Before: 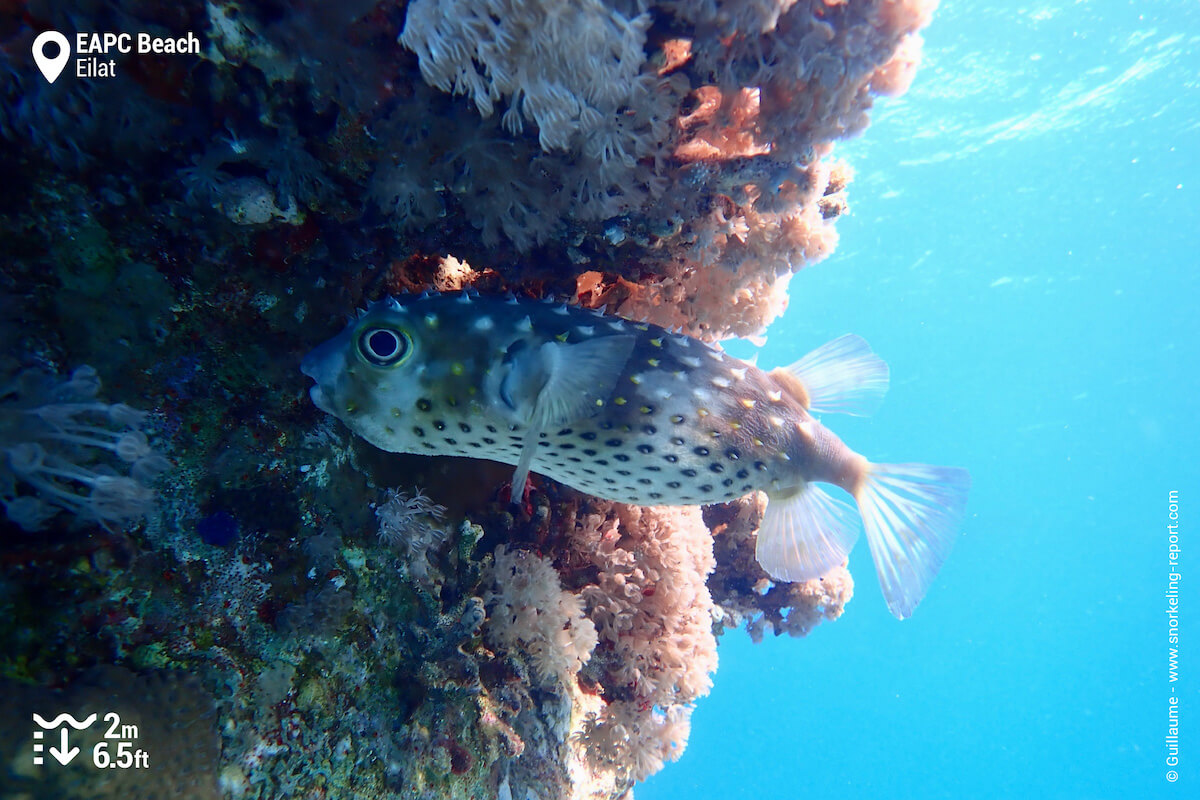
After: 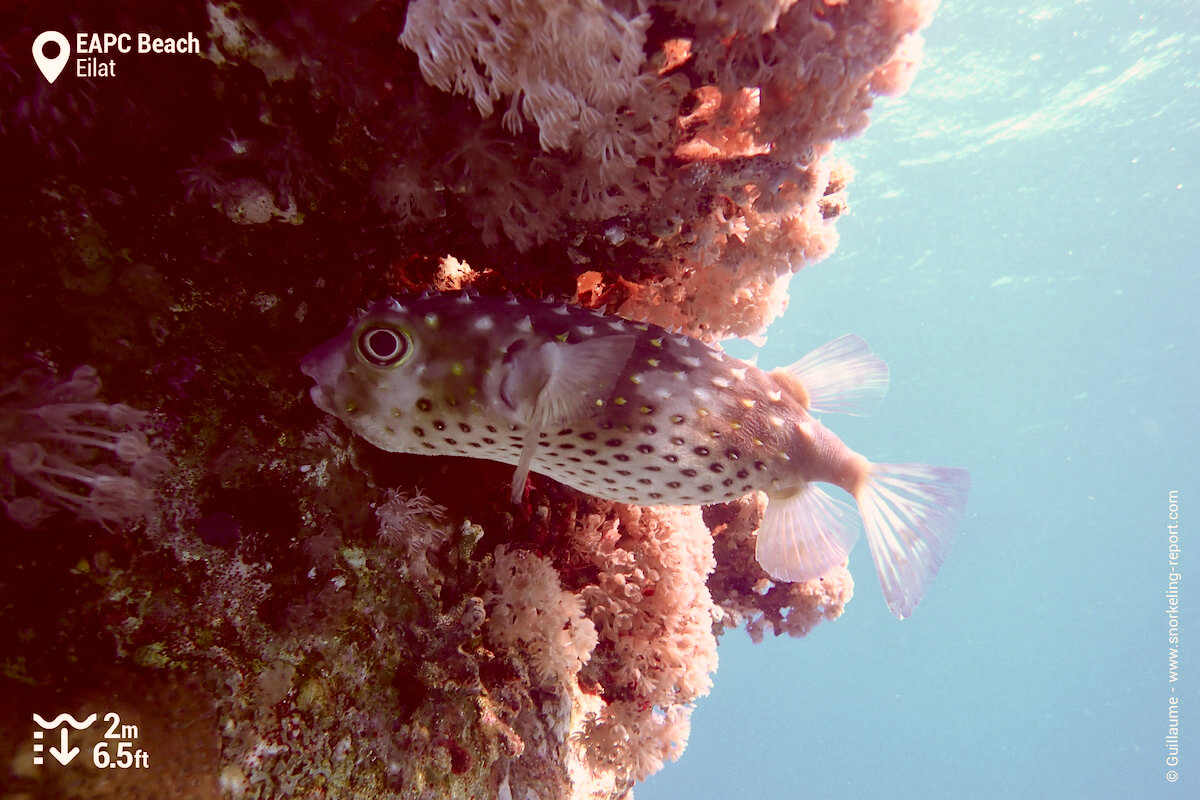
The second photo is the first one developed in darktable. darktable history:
color correction: highlights a* 9.57, highlights b* 8.48, shadows a* 39.49, shadows b* 39.51, saturation 0.821
